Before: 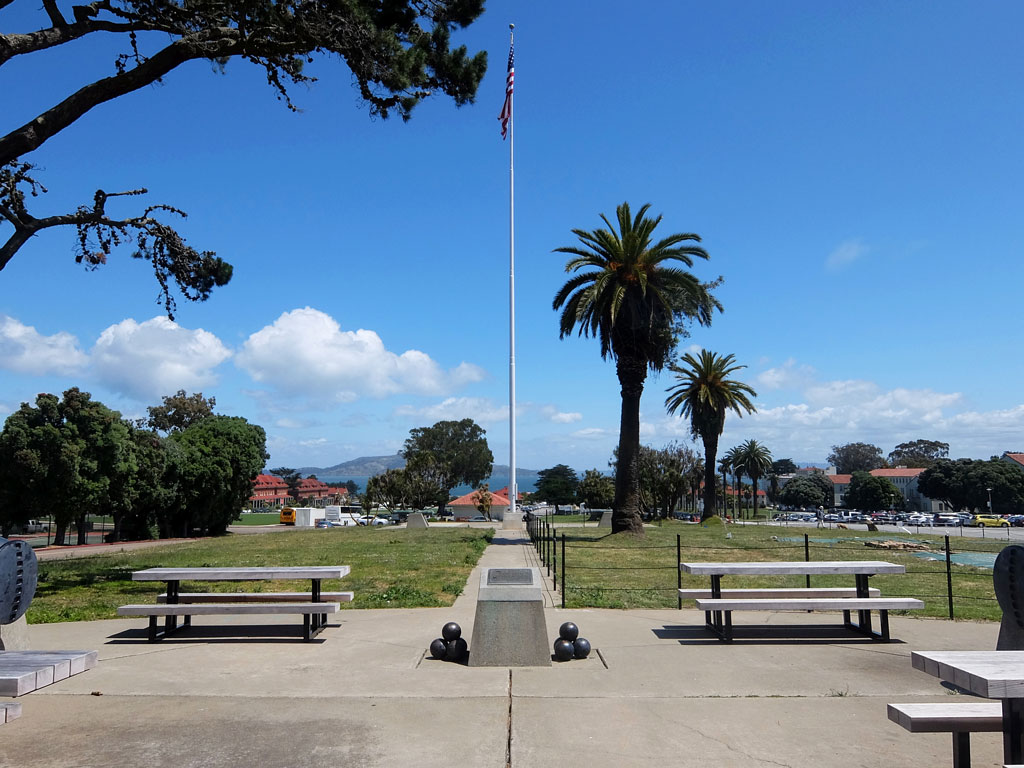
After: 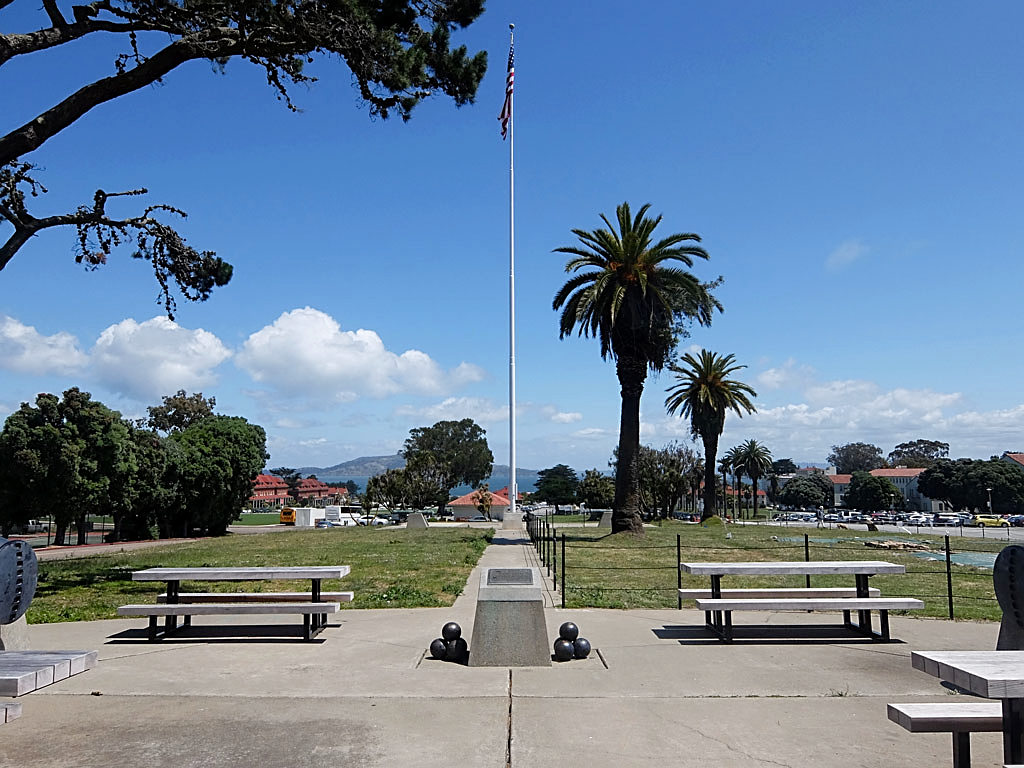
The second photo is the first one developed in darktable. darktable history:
color balance rgb: perceptual saturation grading › global saturation 0.218%, perceptual saturation grading › highlights -15.757%, perceptual saturation grading › shadows 24.85%, global vibrance -24.718%
sharpen: on, module defaults
